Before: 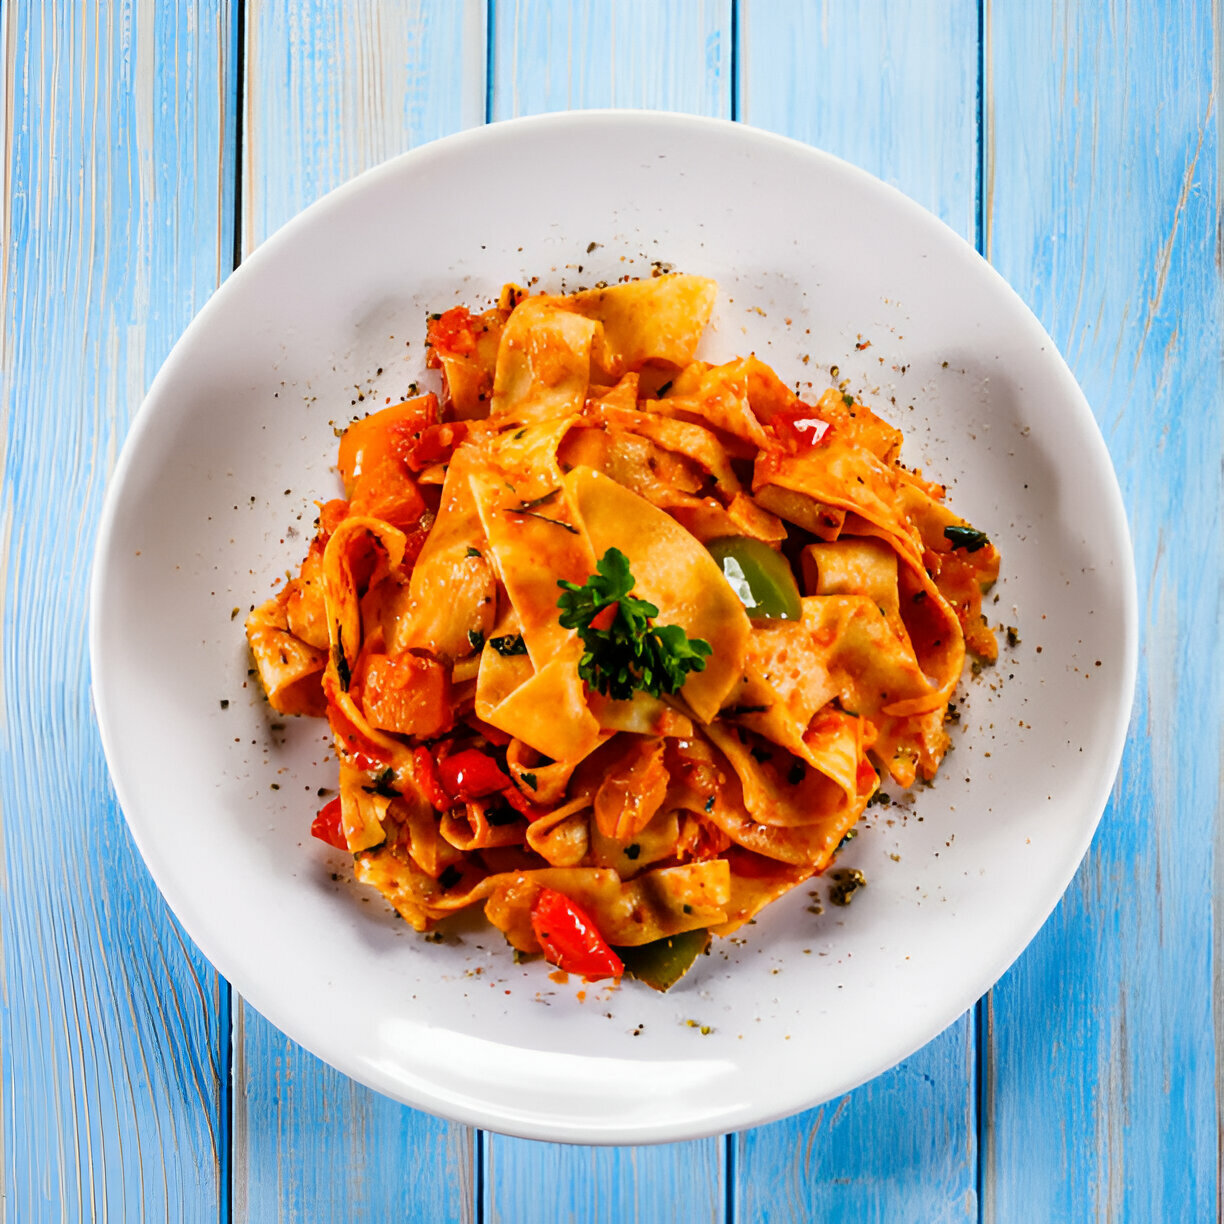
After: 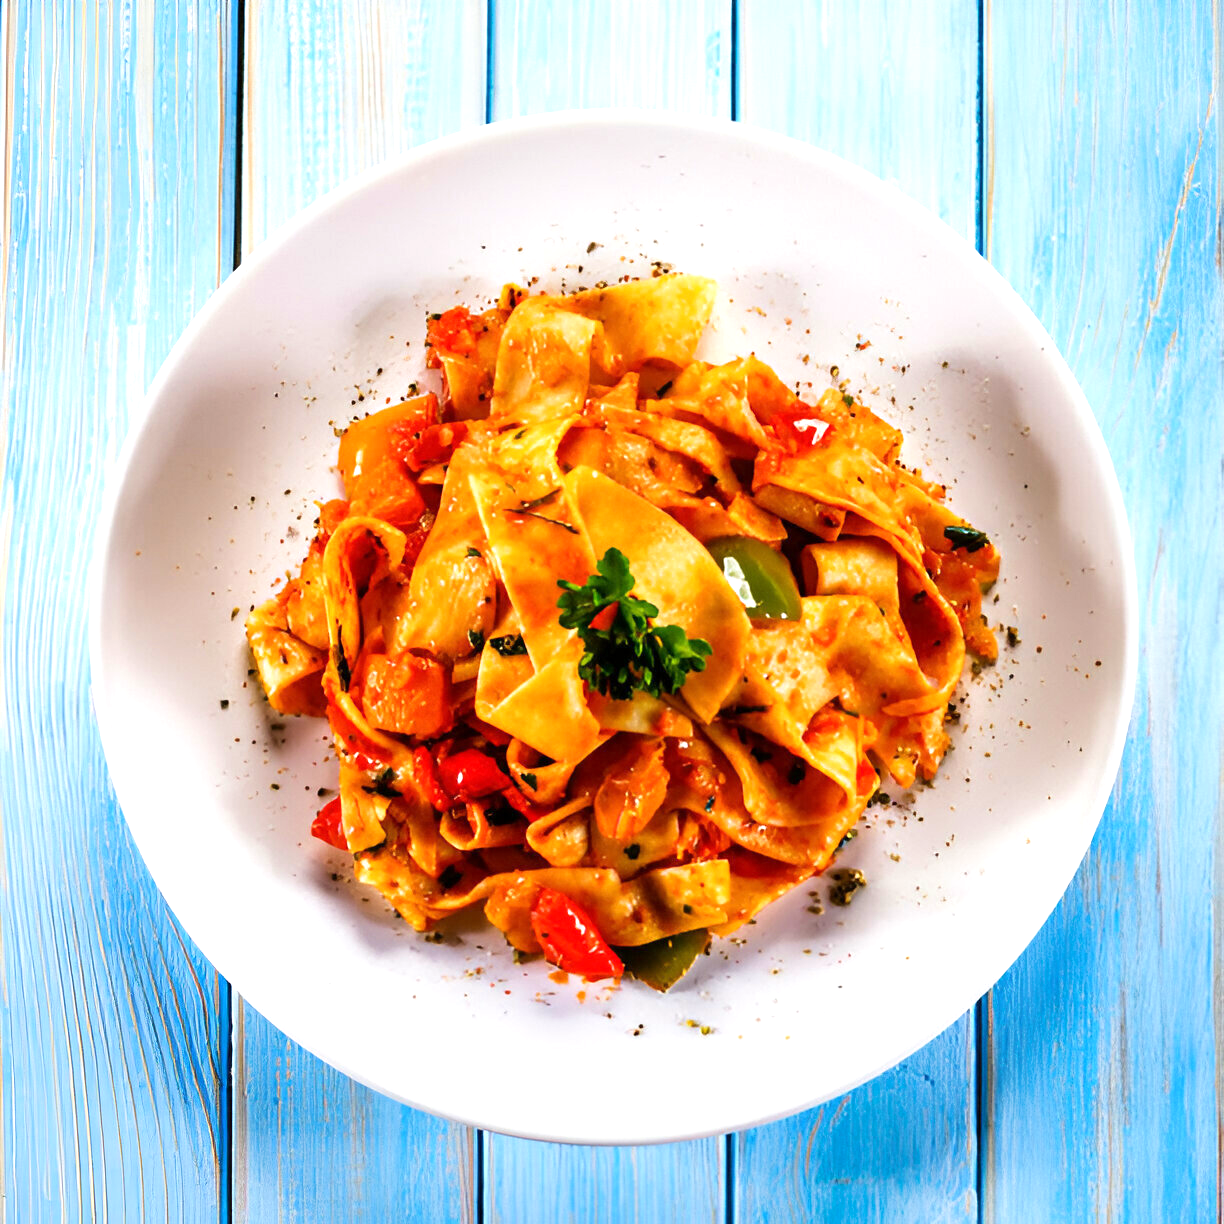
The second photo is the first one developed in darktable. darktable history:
velvia: strength 36.89%
tone equalizer: on, module defaults
exposure: exposure 0.492 EV, compensate highlight preservation false
